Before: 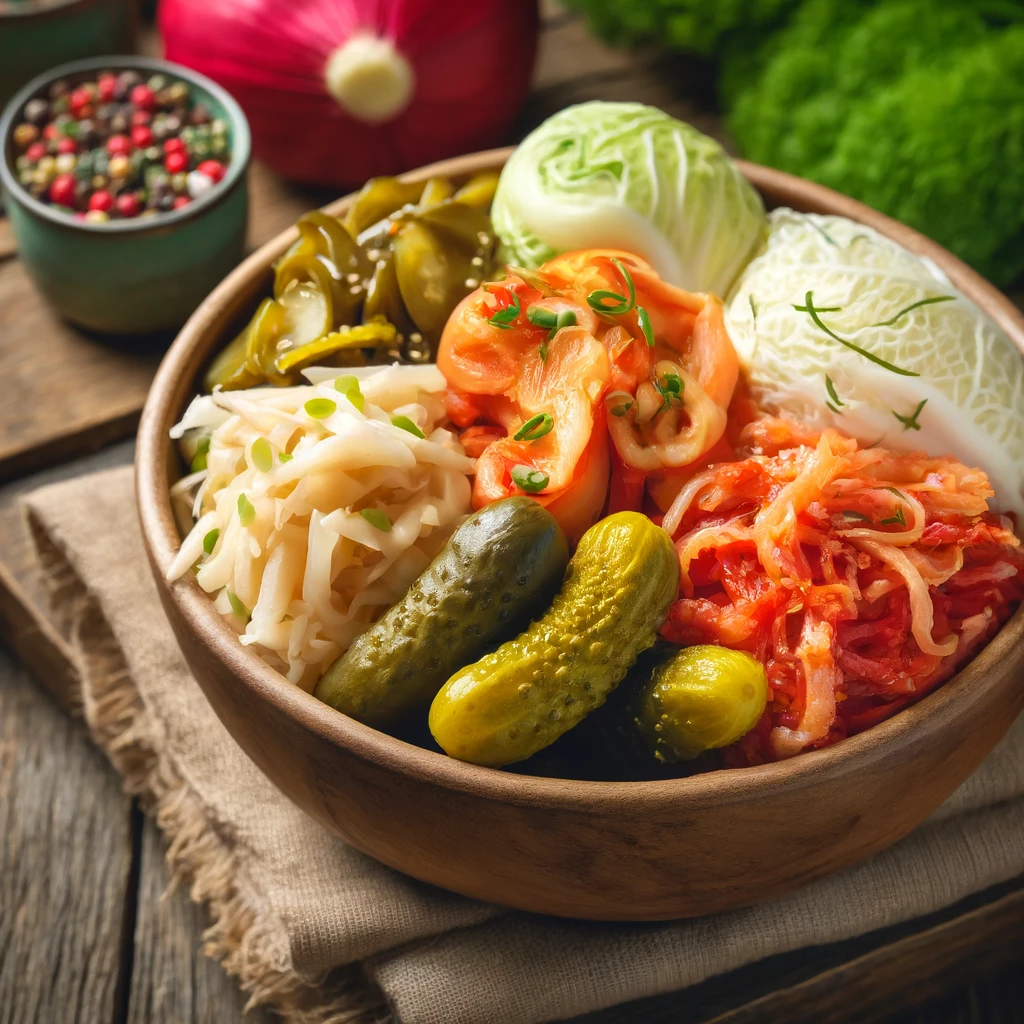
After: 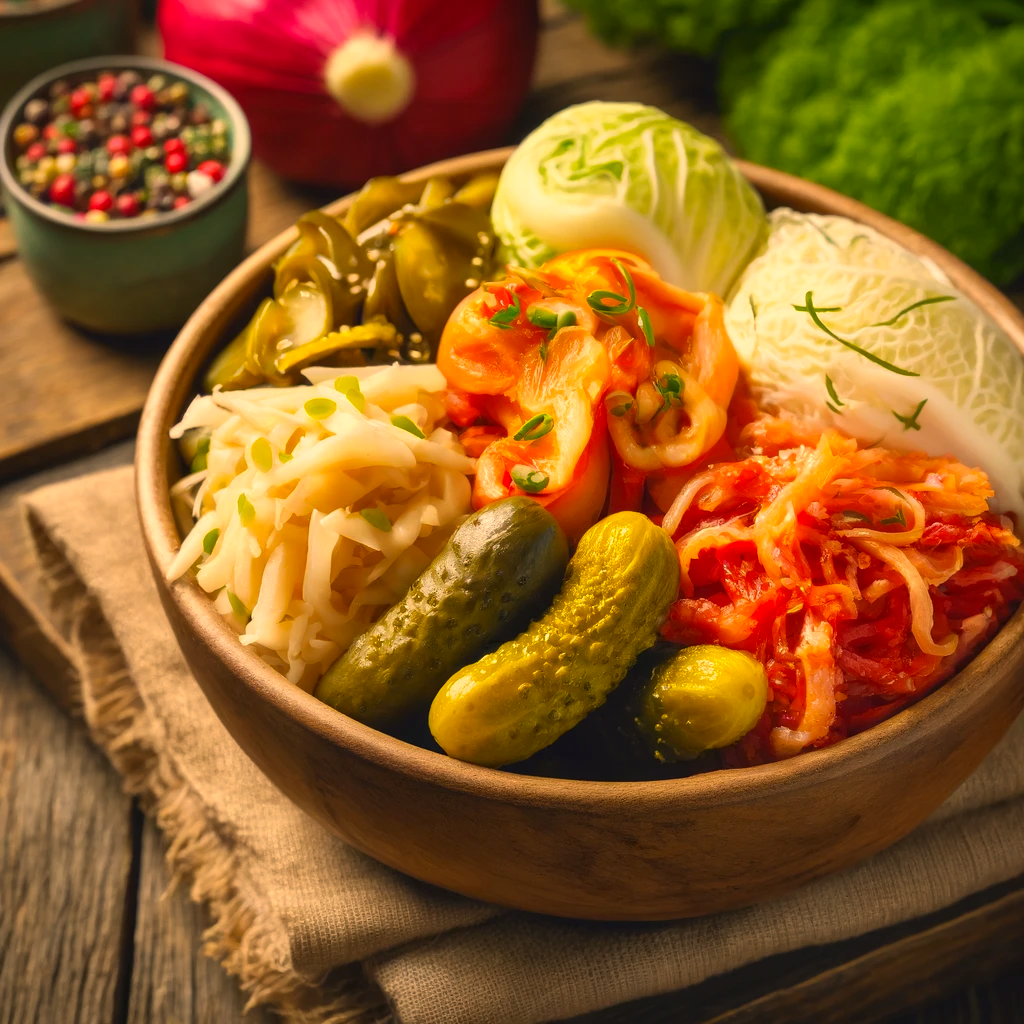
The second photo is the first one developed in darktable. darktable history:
tone equalizer: on, module defaults
color correction: highlights a* 14.92, highlights b* 31.99
